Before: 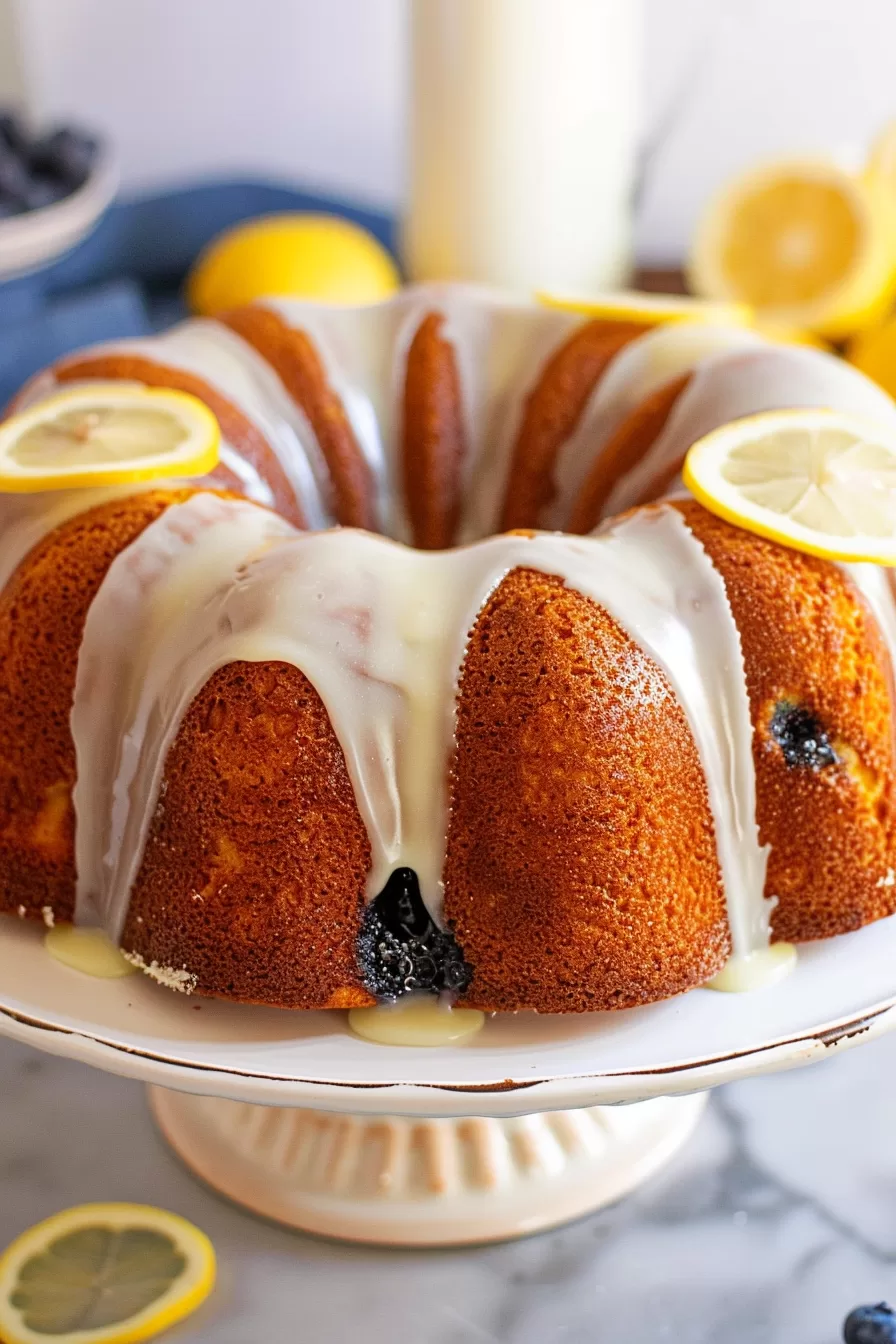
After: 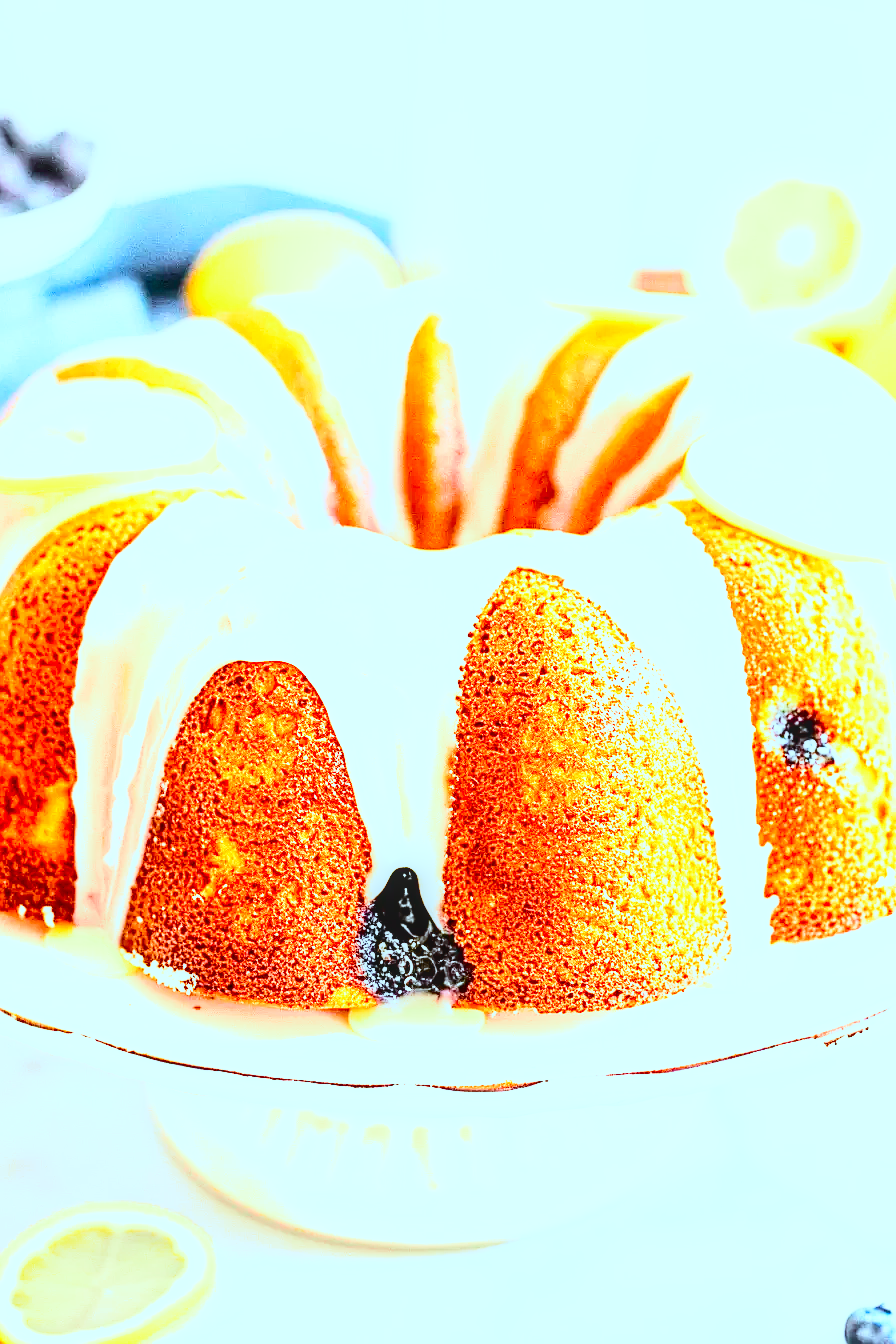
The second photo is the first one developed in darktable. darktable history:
contrast brightness saturation: contrast 0.199, brightness -0.106, saturation 0.1
sharpen: radius 1.504, amount 0.395, threshold 1.414
local contrast: on, module defaults
exposure: black level correction 0, exposure 1.741 EV, compensate highlight preservation false
base curve: curves: ch0 [(0, 0) (0.012, 0.01) (0.073, 0.168) (0.31, 0.711) (0.645, 0.957) (1, 1)], preserve colors none
color correction: highlights a* -11.6, highlights b* -15.02
tone curve: curves: ch0 [(0, 0.018) (0.036, 0.038) (0.15, 0.131) (0.27, 0.247) (0.528, 0.554) (0.761, 0.761) (1, 0.919)]; ch1 [(0, 0) (0.179, 0.173) (0.322, 0.32) (0.429, 0.431) (0.502, 0.5) (0.519, 0.522) (0.562, 0.588) (0.625, 0.67) (0.711, 0.745) (1, 1)]; ch2 [(0, 0) (0.29, 0.295) (0.404, 0.436) (0.497, 0.499) (0.521, 0.523) (0.561, 0.605) (0.657, 0.655) (0.712, 0.764) (1, 1)], color space Lab, independent channels, preserve colors none
levels: mode automatic
